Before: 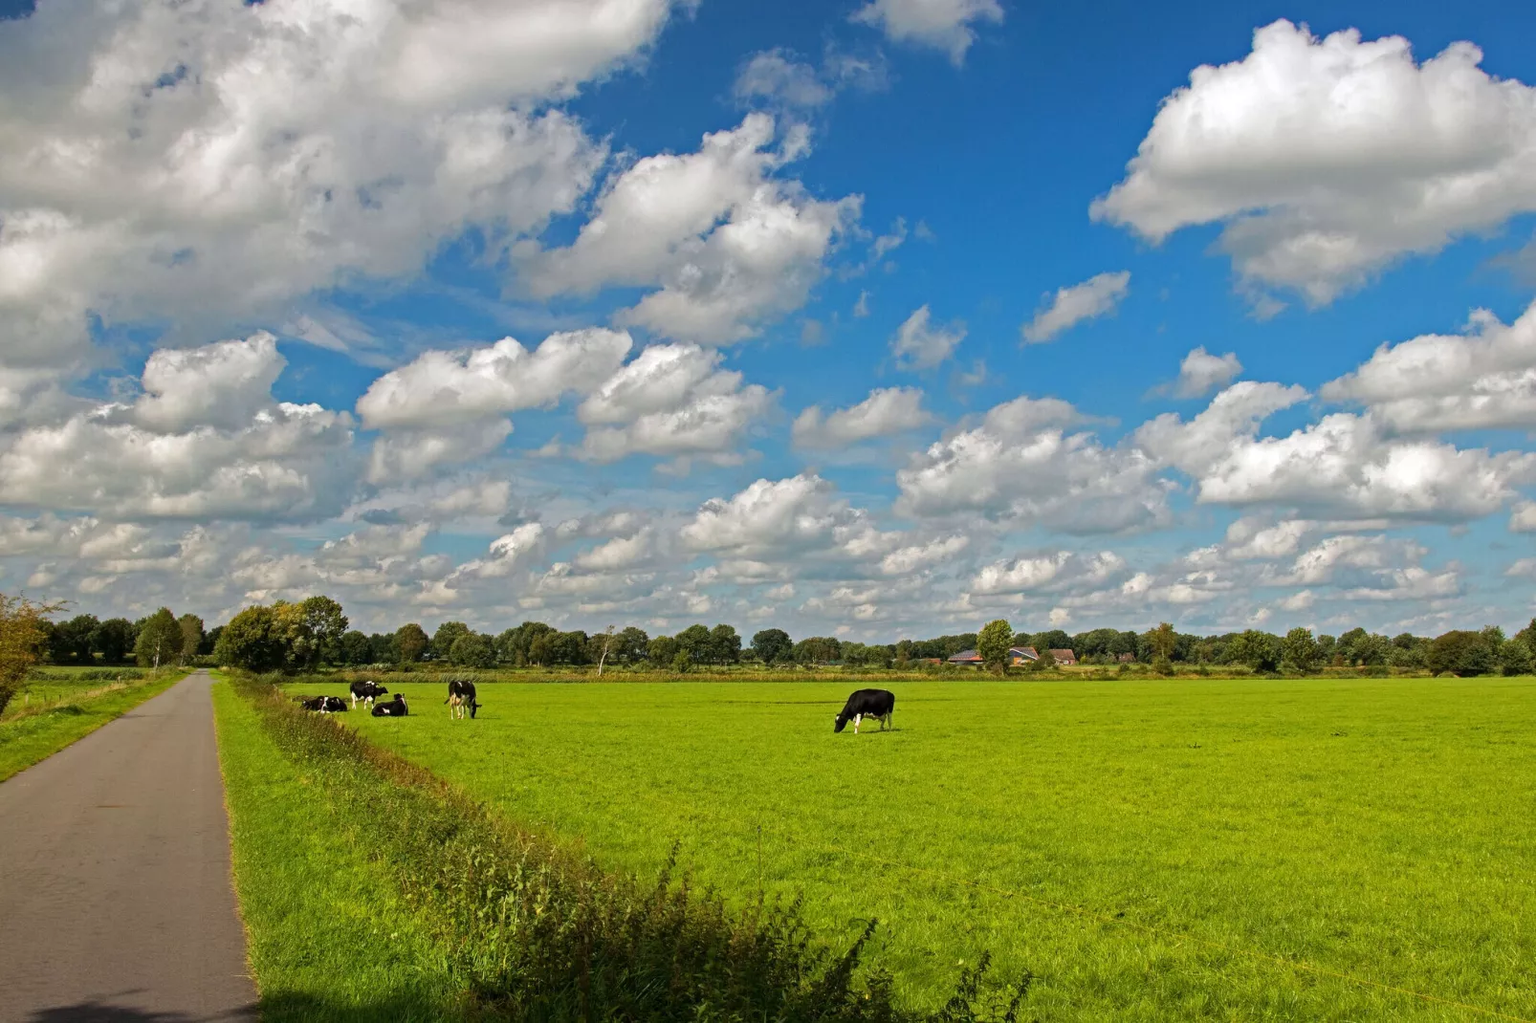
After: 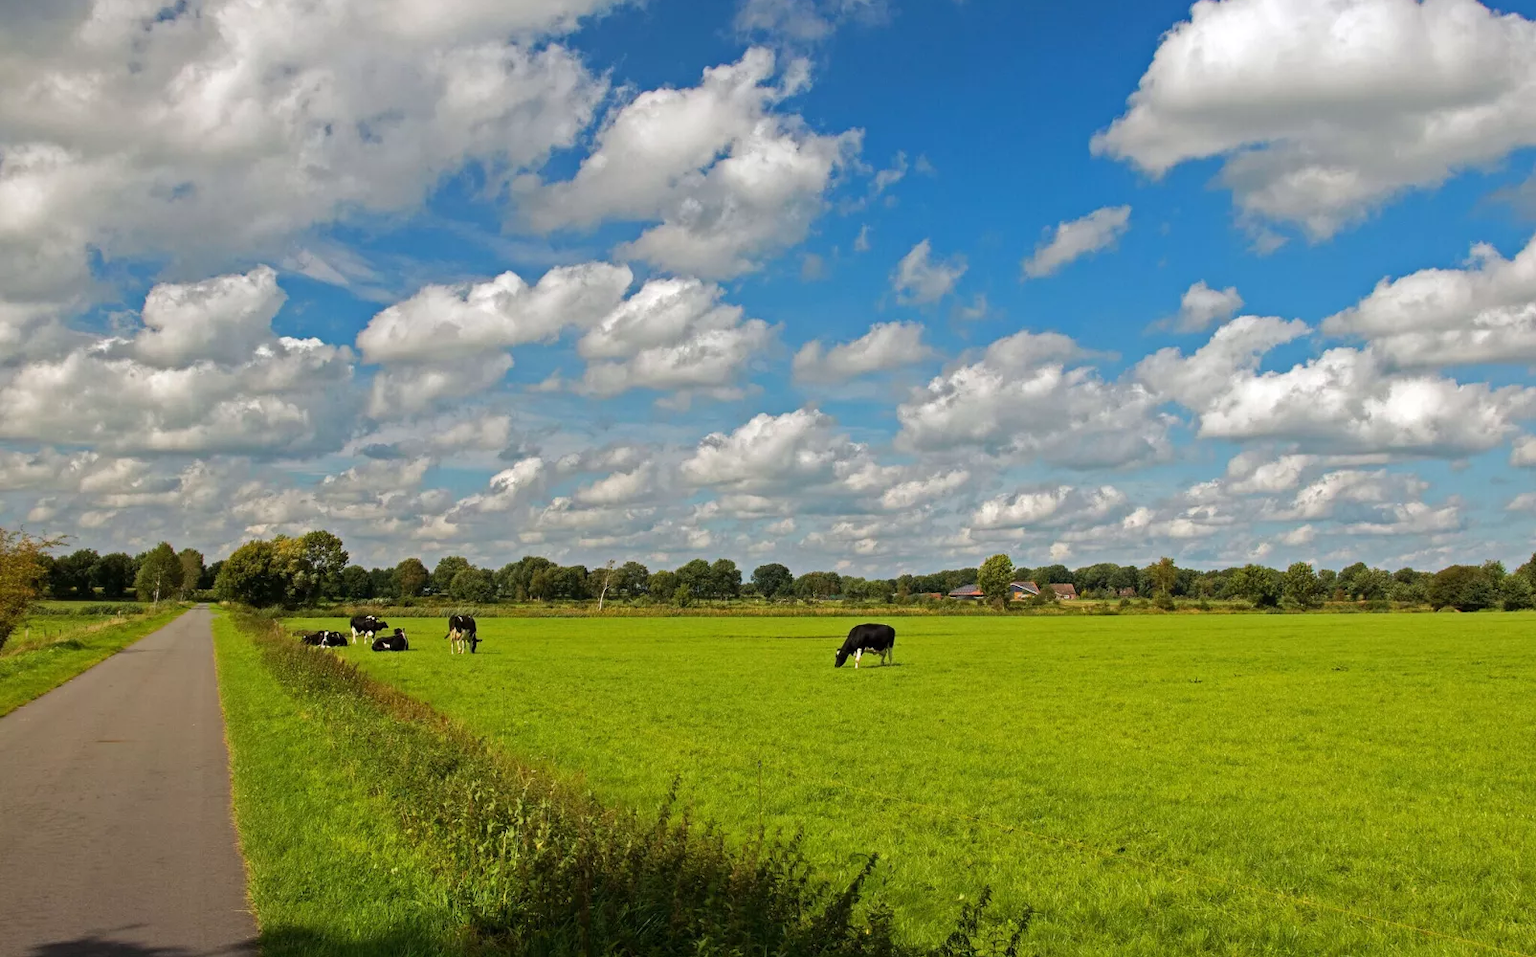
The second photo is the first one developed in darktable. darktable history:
crop and rotate: top 6.466%
